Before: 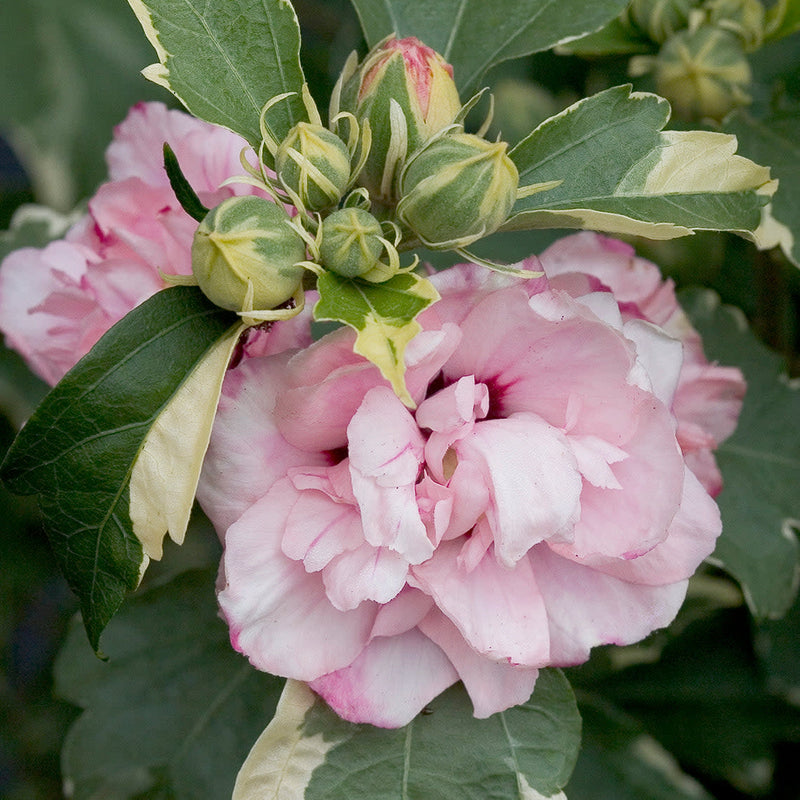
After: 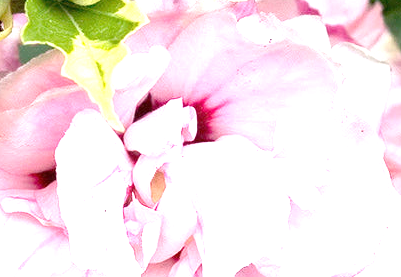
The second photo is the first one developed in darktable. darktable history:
crop: left 36.607%, top 34.735%, right 13.146%, bottom 30.611%
exposure: black level correction 0, exposure 1.45 EV, compensate exposure bias true, compensate highlight preservation false
